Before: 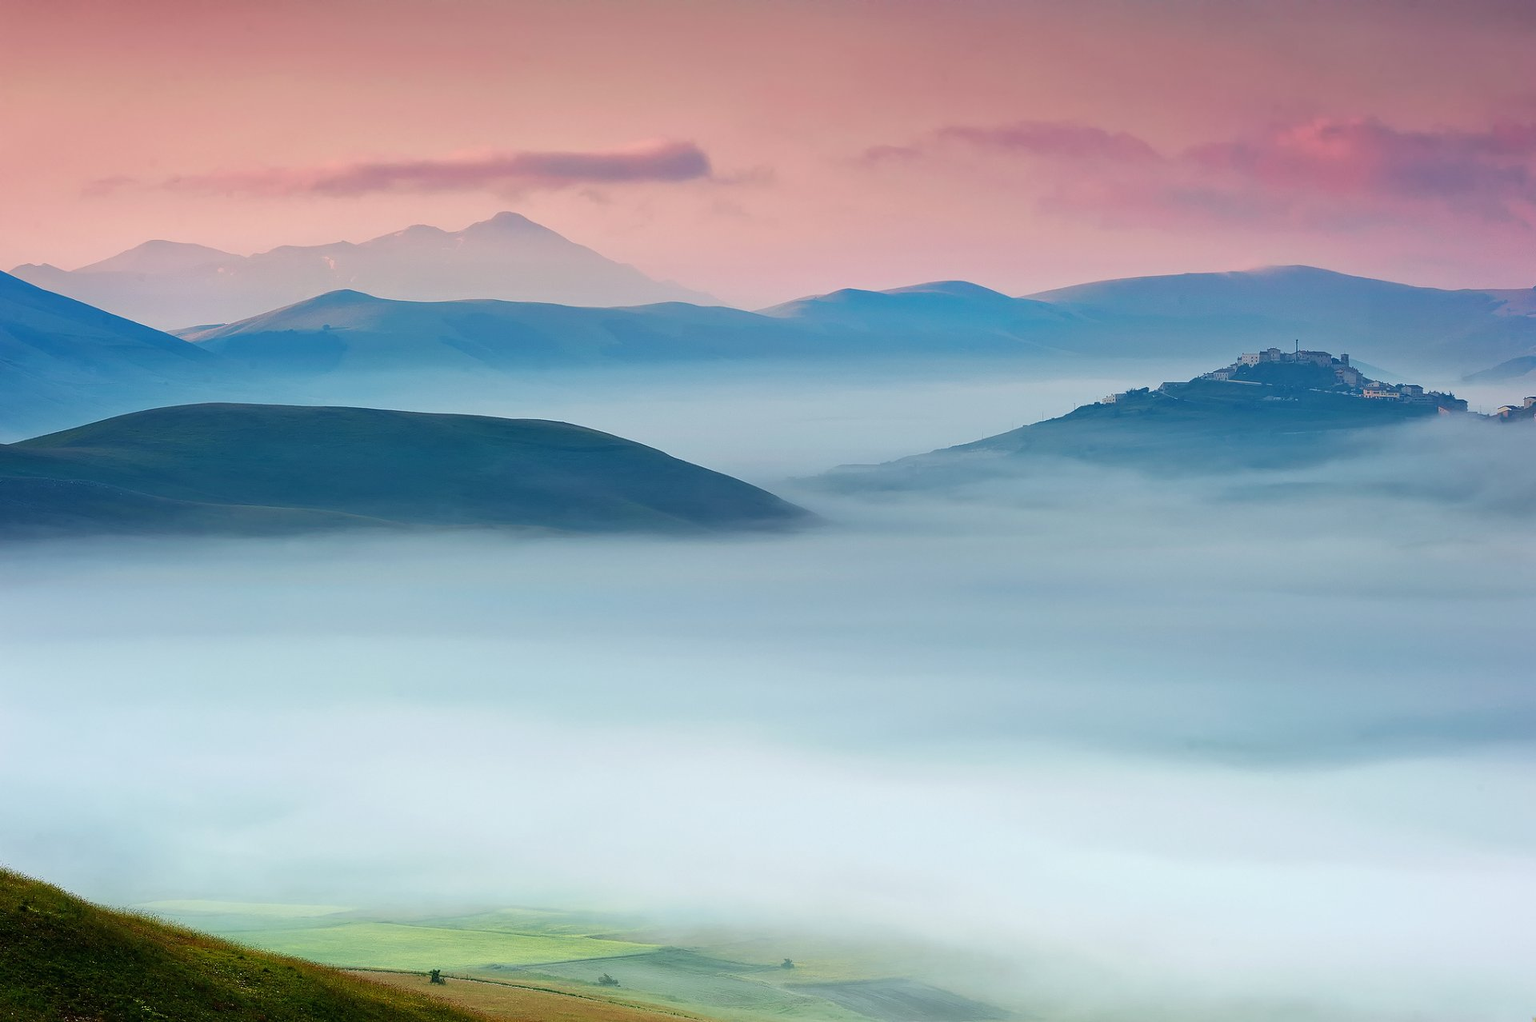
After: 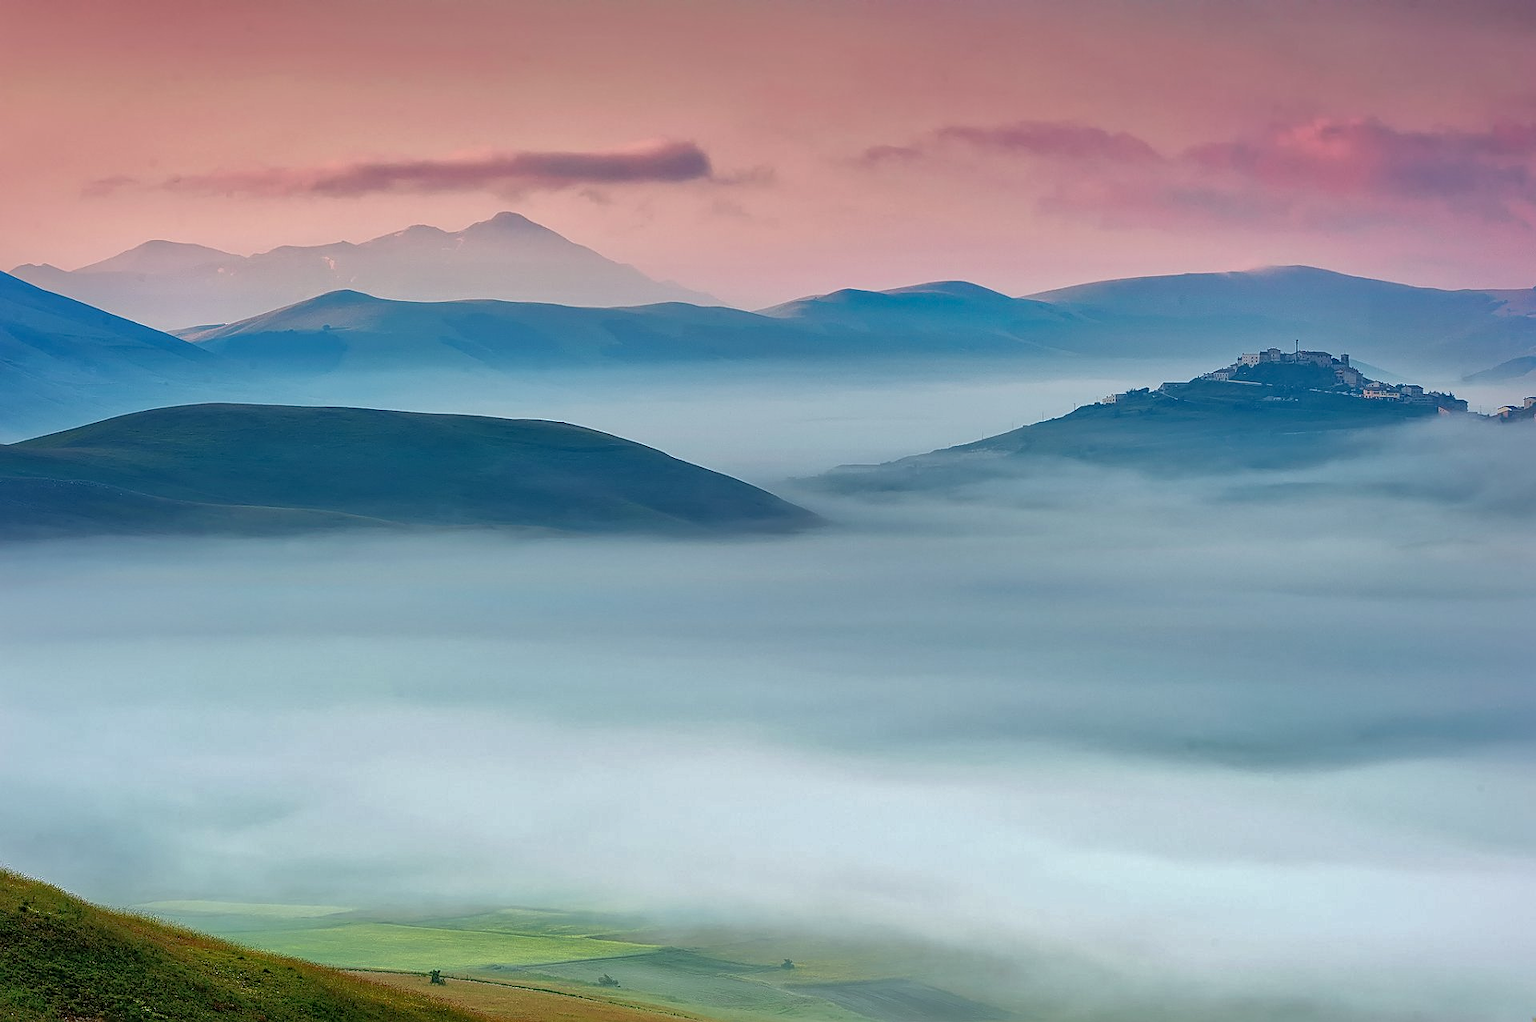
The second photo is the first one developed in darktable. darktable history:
local contrast: on, module defaults
shadows and highlights: shadows 60.28, highlights -59.8
sharpen: on, module defaults
